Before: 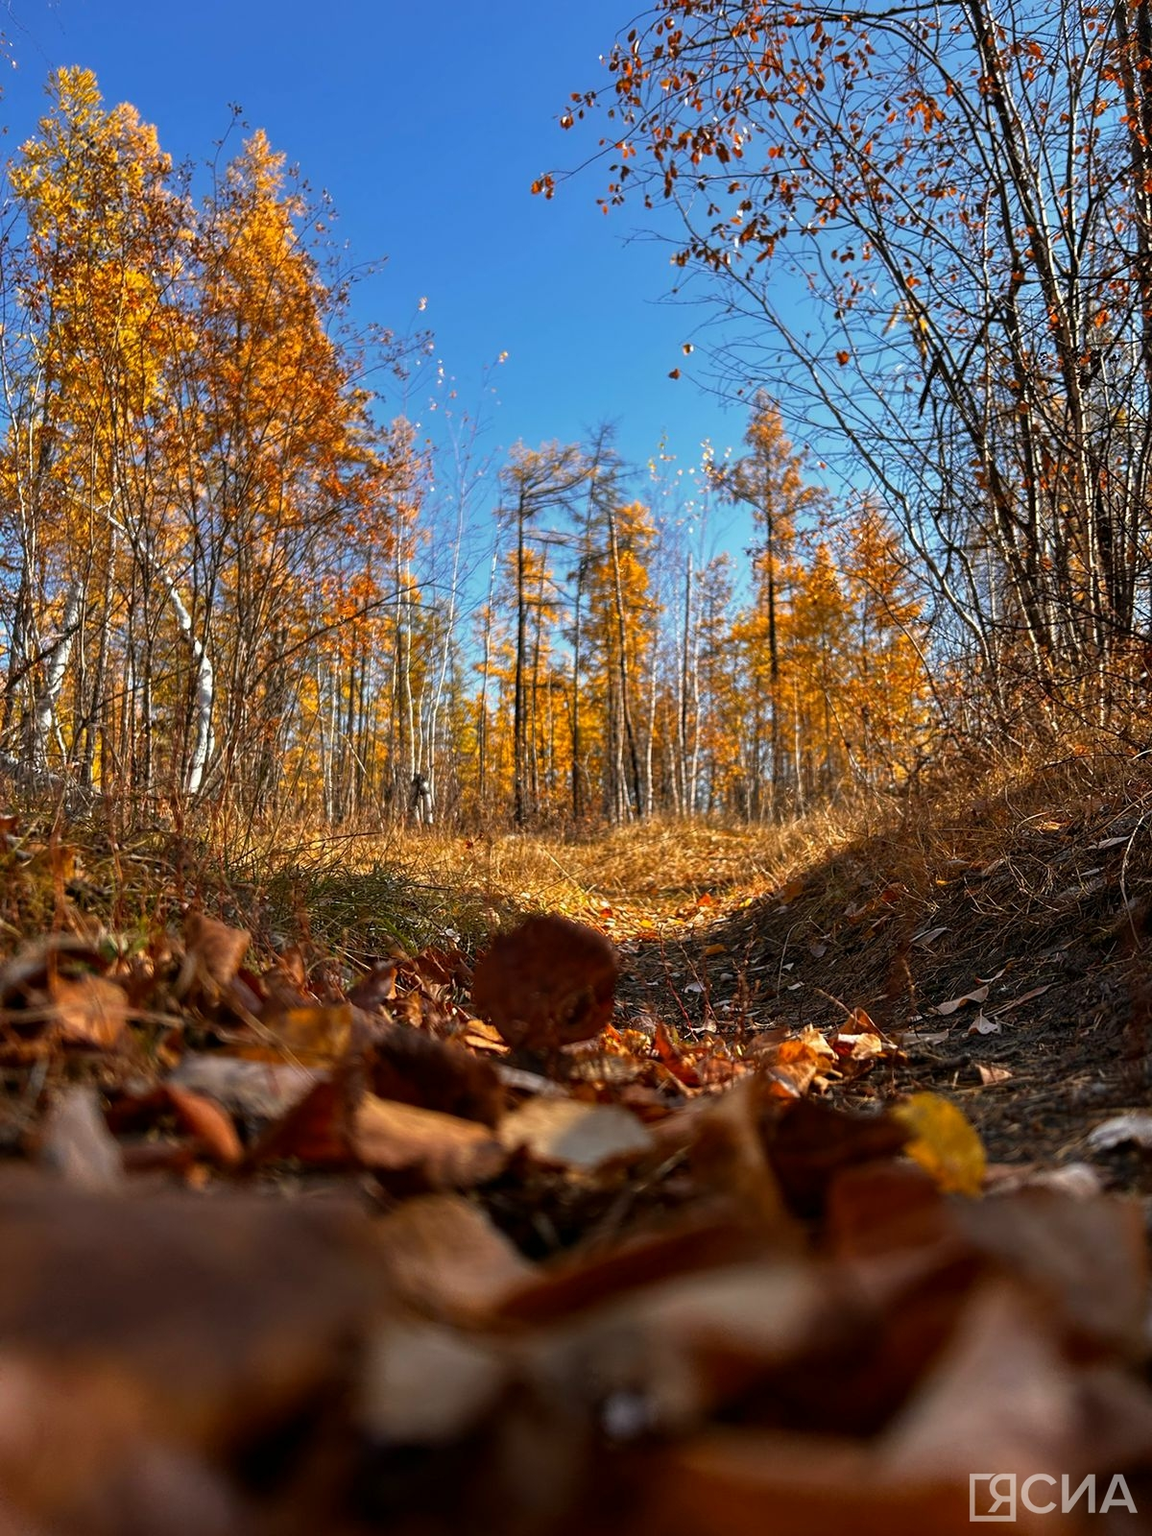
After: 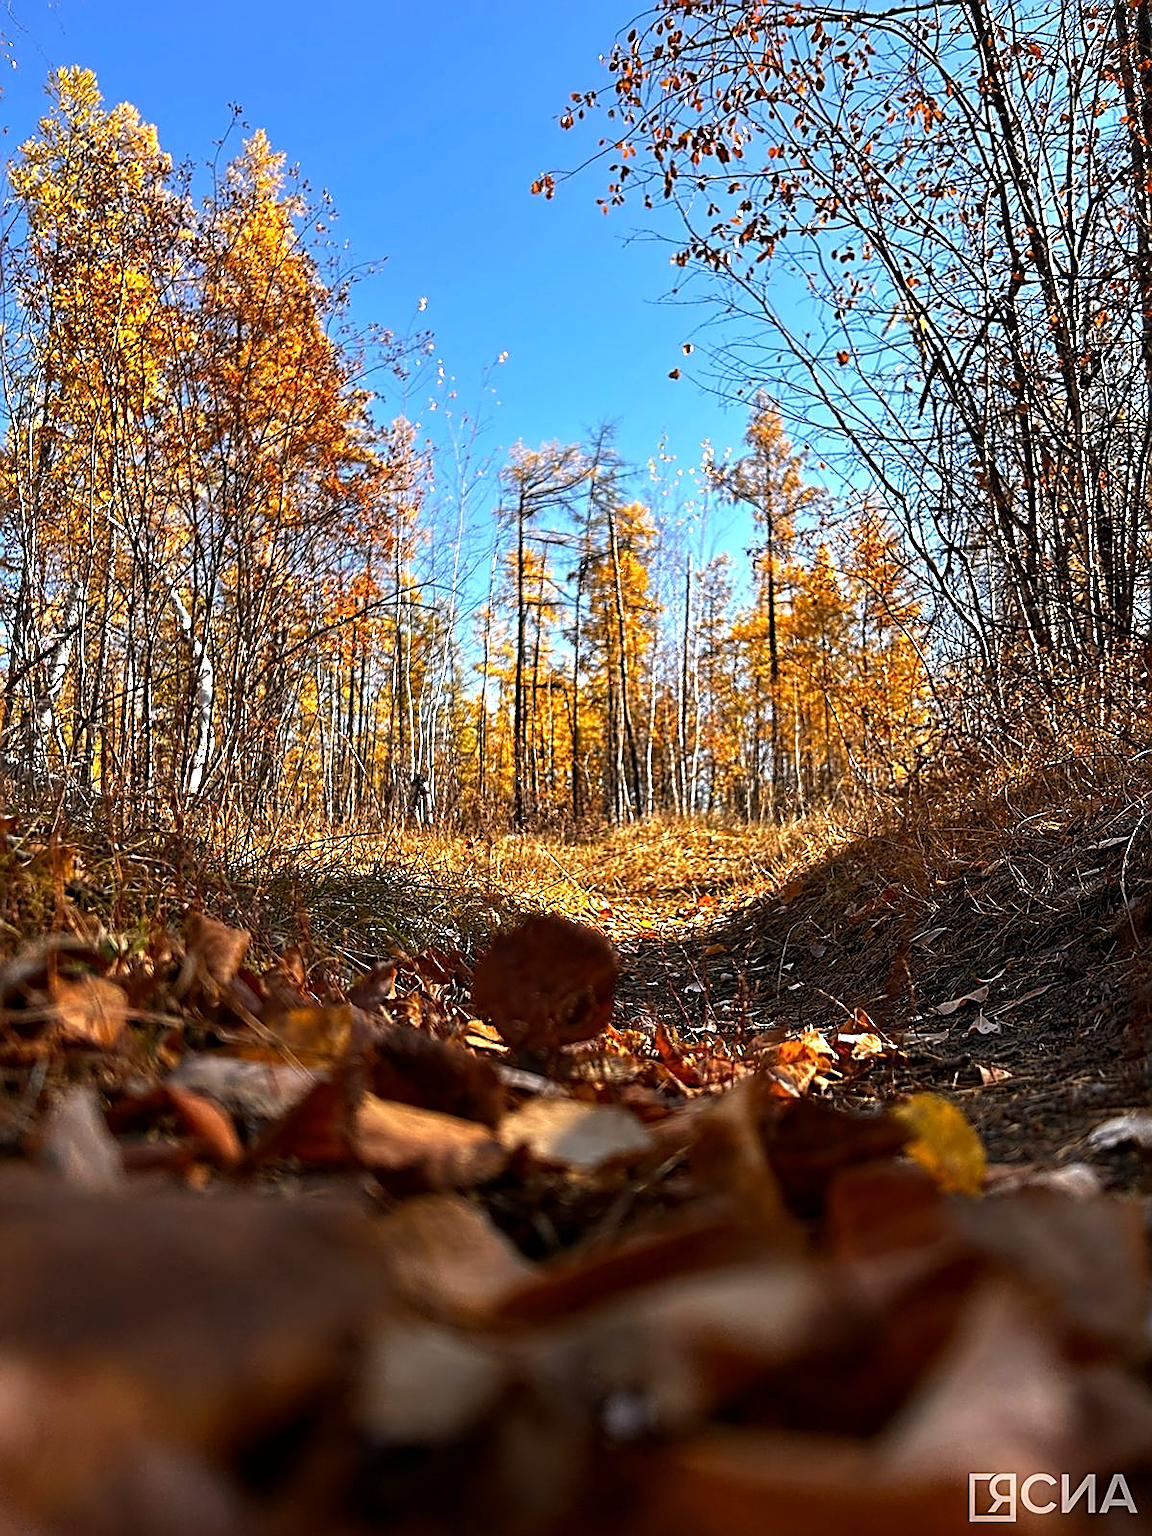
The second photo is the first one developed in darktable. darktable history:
tone equalizer: -8 EV 0.001 EV, -7 EV -0.002 EV, -6 EV 0.004 EV, -5 EV -0.067 EV, -4 EV -0.144 EV, -3 EV -0.193 EV, -2 EV 0.267 EV, -1 EV 0.708 EV, +0 EV 0.493 EV
sharpen: amount 0.999
